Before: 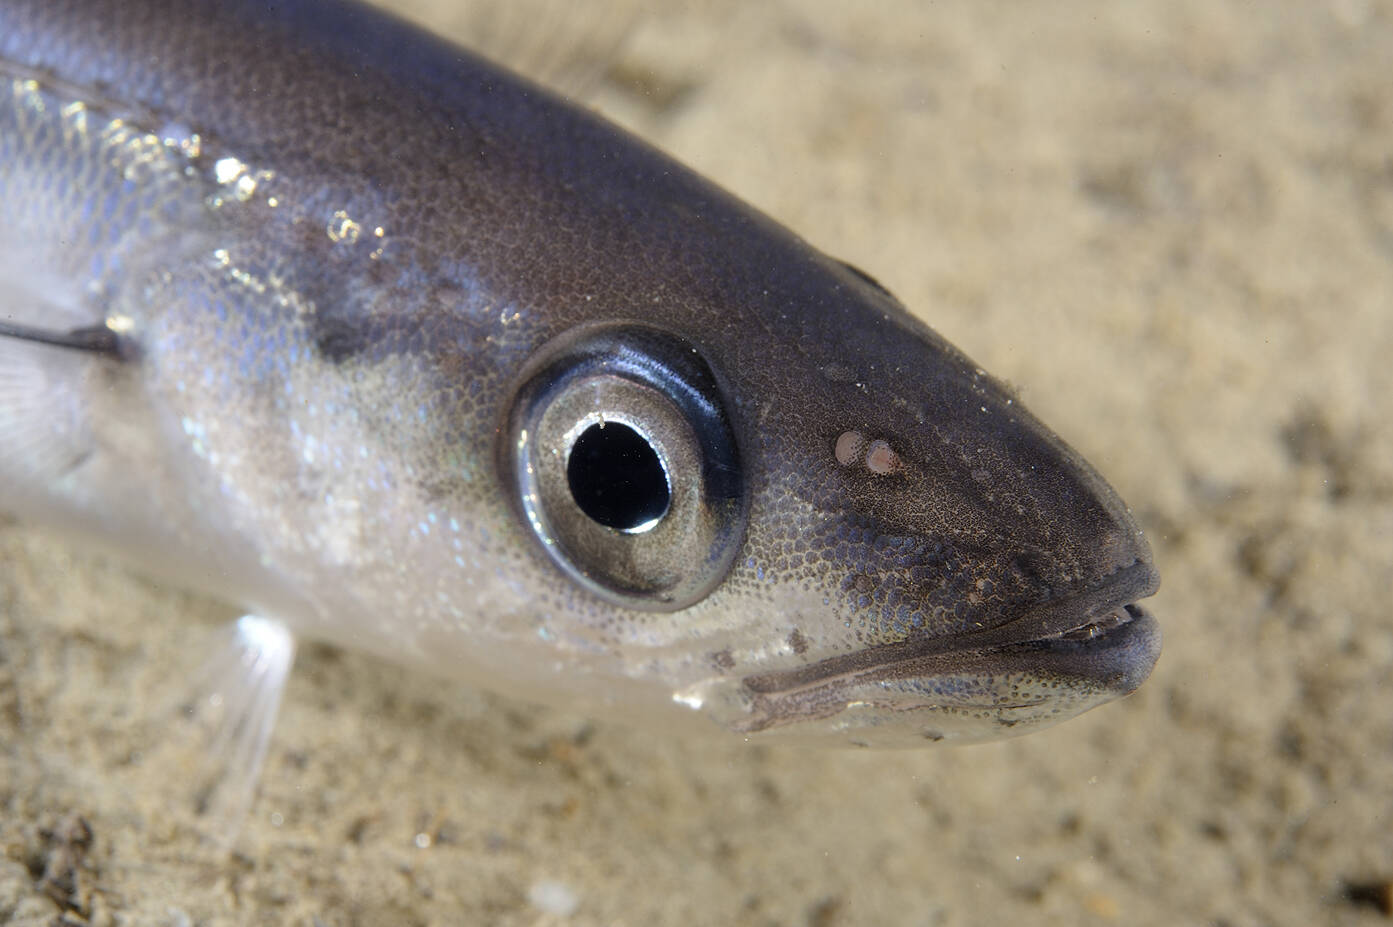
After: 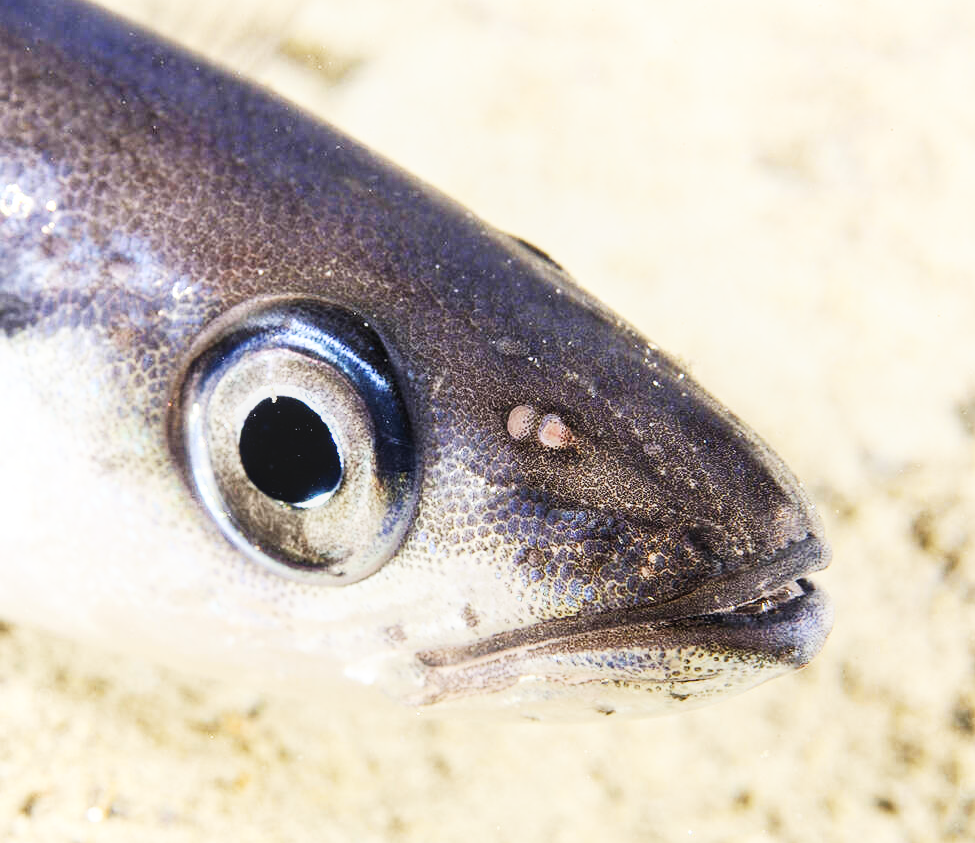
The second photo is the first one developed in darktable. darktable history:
crop and rotate: left 23.579%, top 2.926%, right 6.394%, bottom 6.128%
base curve: curves: ch0 [(0, 0) (0.007, 0.004) (0.027, 0.03) (0.046, 0.07) (0.207, 0.54) (0.442, 0.872) (0.673, 0.972) (1, 1)], preserve colors none
contrast brightness saturation: contrast 0.07
shadows and highlights: shadows 1.25, highlights 40.89
exposure: exposure 0.187 EV, compensate highlight preservation false
local contrast: detail 118%
